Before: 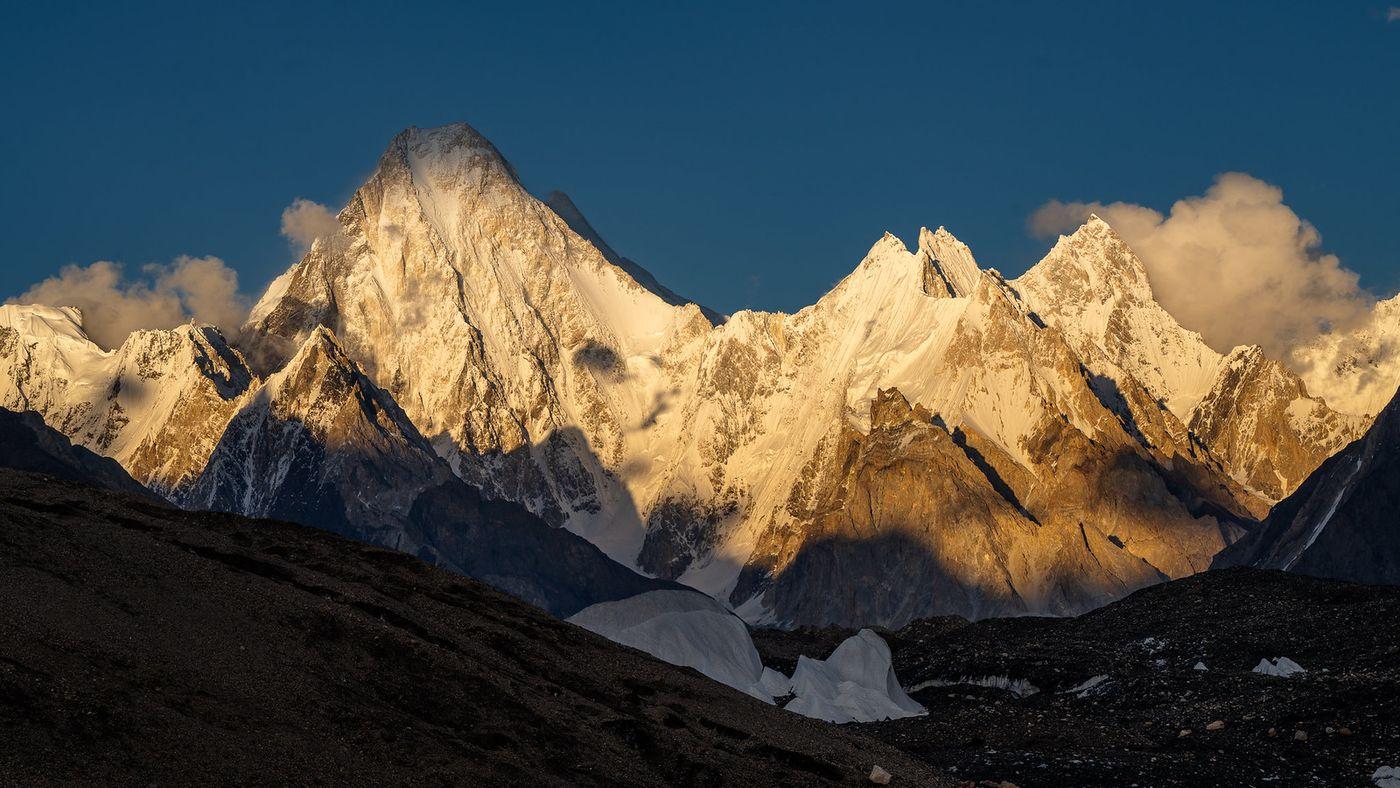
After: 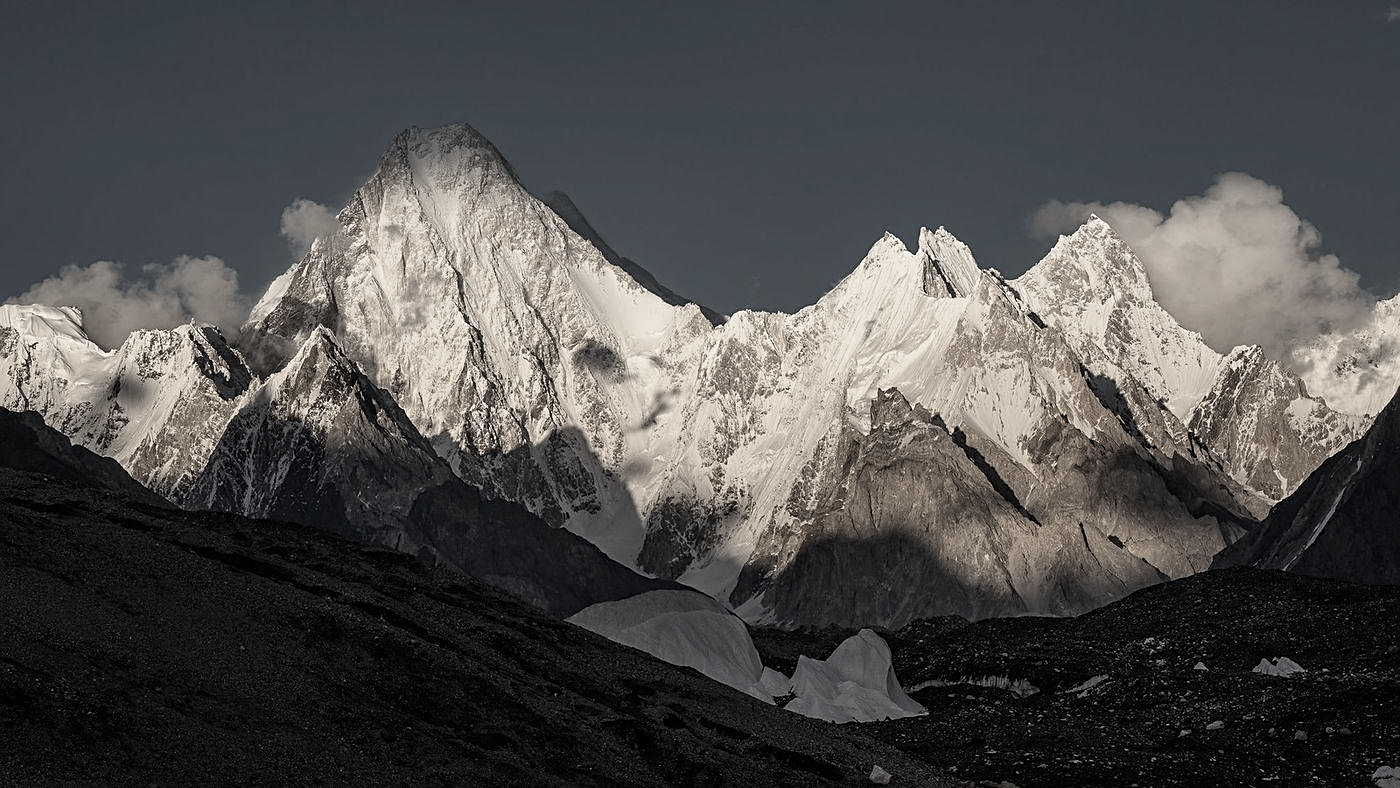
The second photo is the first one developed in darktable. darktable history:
color correction: saturation 0.2
sharpen: on, module defaults
